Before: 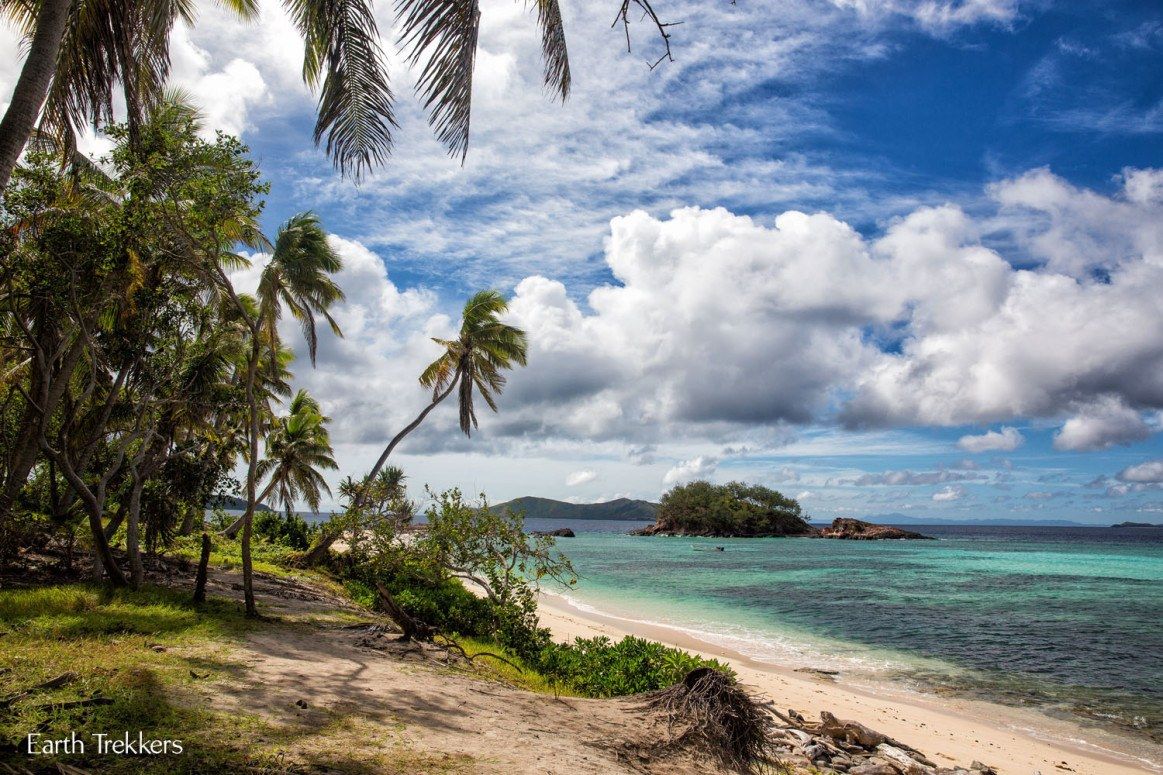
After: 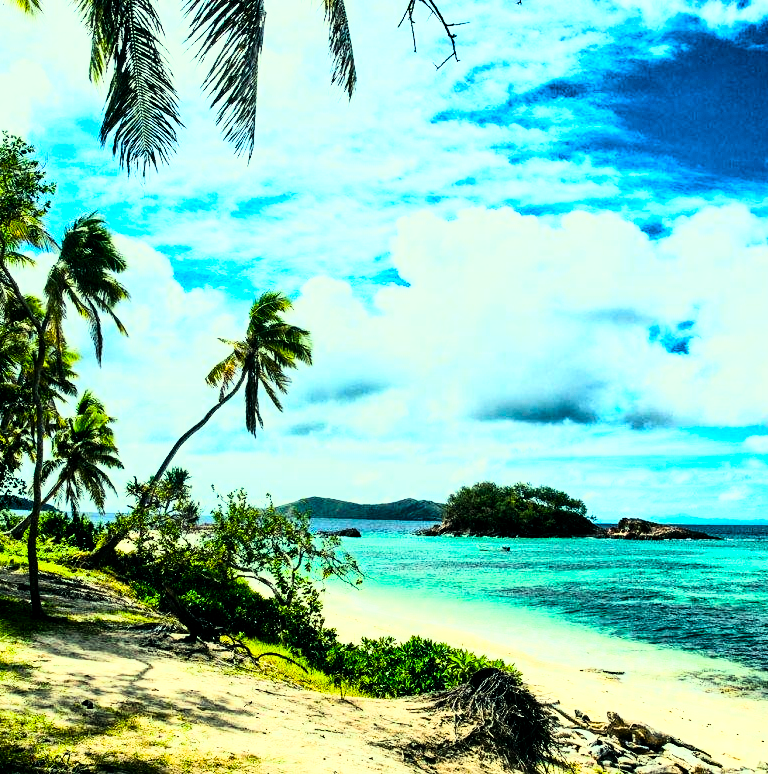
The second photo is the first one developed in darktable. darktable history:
color balance rgb: shadows lift › luminance -7.7%, shadows lift › chroma 2.13%, shadows lift › hue 165.27°, power › luminance -7.77%, power › chroma 1.1%, power › hue 215.88°, highlights gain › luminance 15.15%, highlights gain › chroma 7%, highlights gain › hue 125.57°, global offset › luminance -0.33%, global offset › chroma 0.11%, global offset › hue 165.27°, perceptual saturation grading › global saturation 24.42%, perceptual saturation grading › highlights -24.42%, perceptual saturation grading › mid-tones 24.42%, perceptual saturation grading › shadows 40%, perceptual brilliance grading › global brilliance -5%, perceptual brilliance grading › highlights 24.42%, perceptual brilliance grading › mid-tones 7%, perceptual brilliance grading › shadows -5%
crop and rotate: left 18.442%, right 15.508%
rgb curve: curves: ch0 [(0, 0) (0.21, 0.15) (0.24, 0.21) (0.5, 0.75) (0.75, 0.96) (0.89, 0.99) (1, 1)]; ch1 [(0, 0.02) (0.21, 0.13) (0.25, 0.2) (0.5, 0.67) (0.75, 0.9) (0.89, 0.97) (1, 1)]; ch2 [(0, 0.02) (0.21, 0.13) (0.25, 0.2) (0.5, 0.67) (0.75, 0.9) (0.89, 0.97) (1, 1)], compensate middle gray true
